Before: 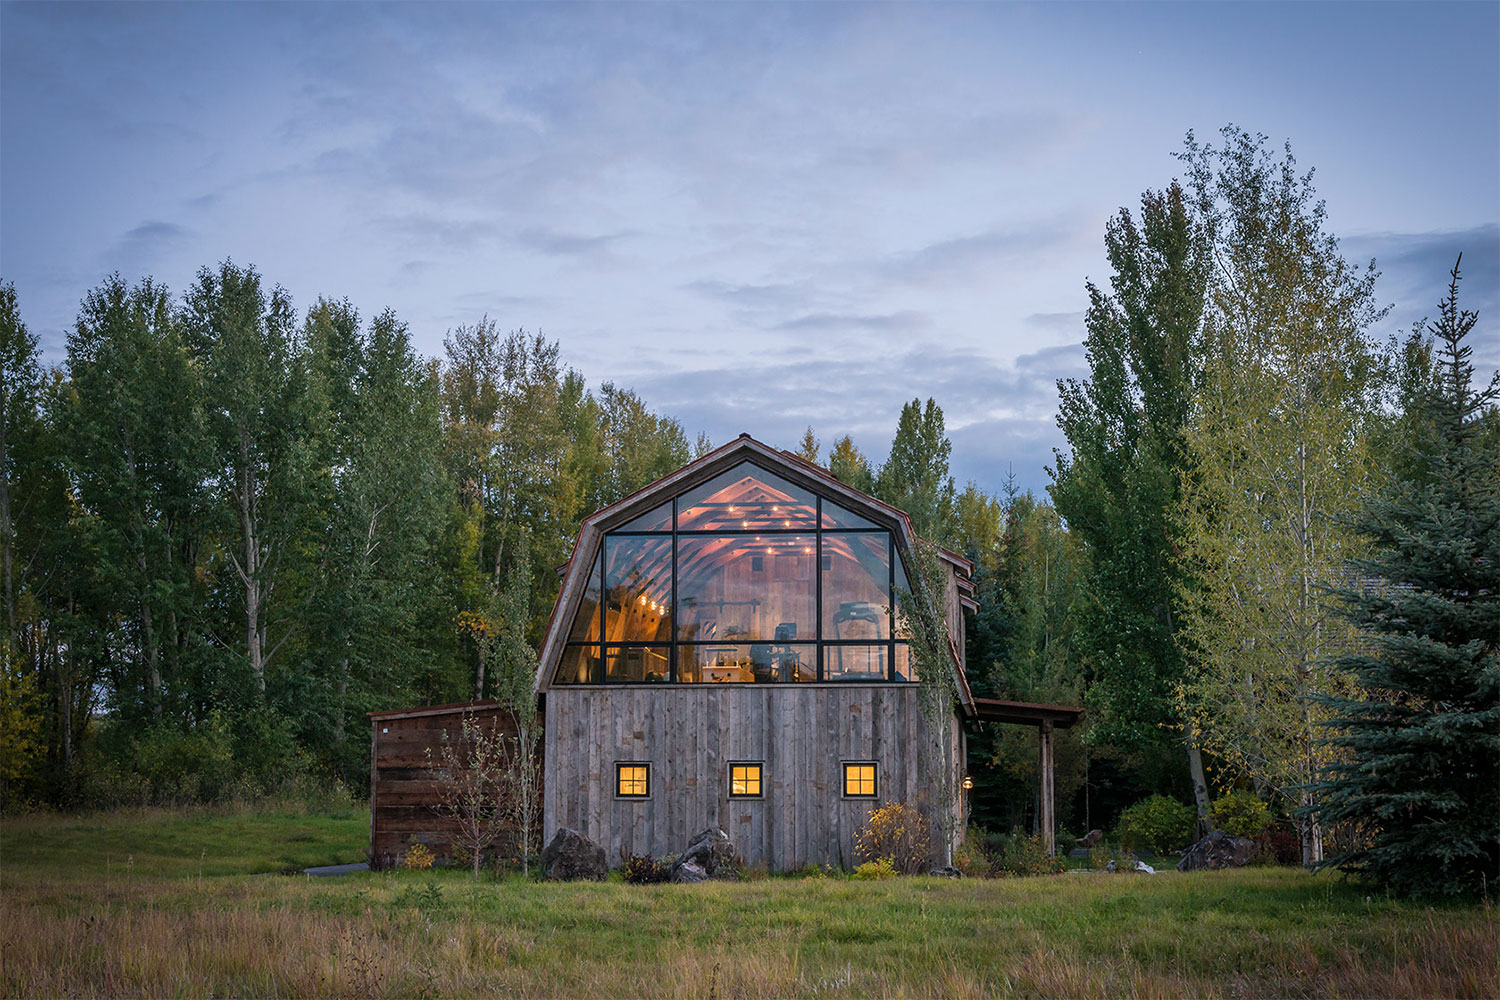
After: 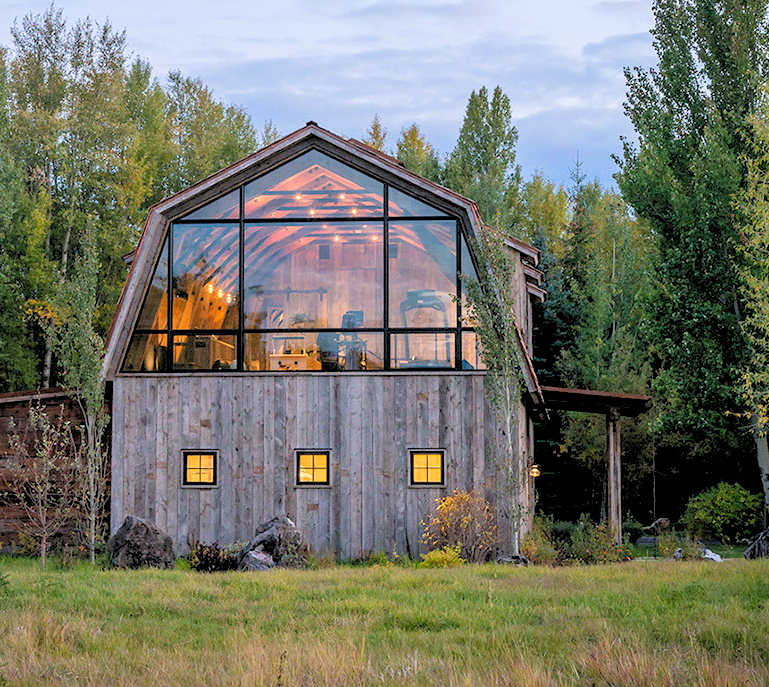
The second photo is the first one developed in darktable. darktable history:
levels: levels [0.093, 0.434, 0.988]
crop and rotate: left 28.892%, top 31.261%, right 19.82%
